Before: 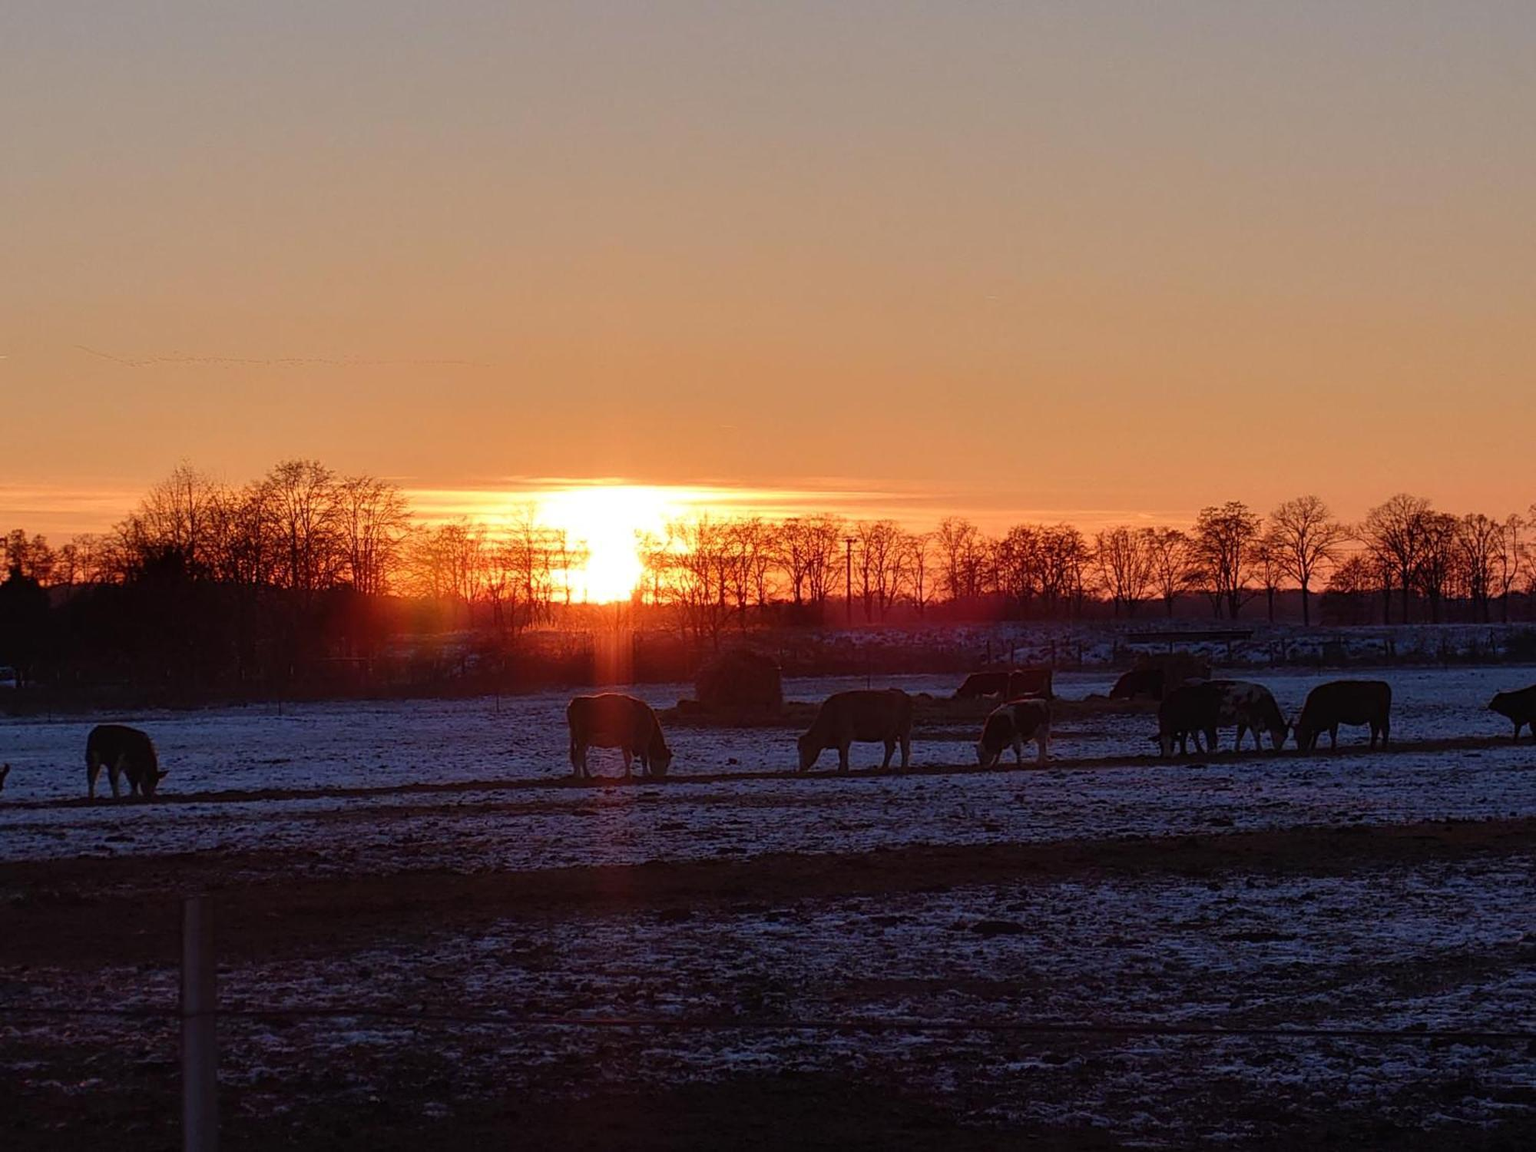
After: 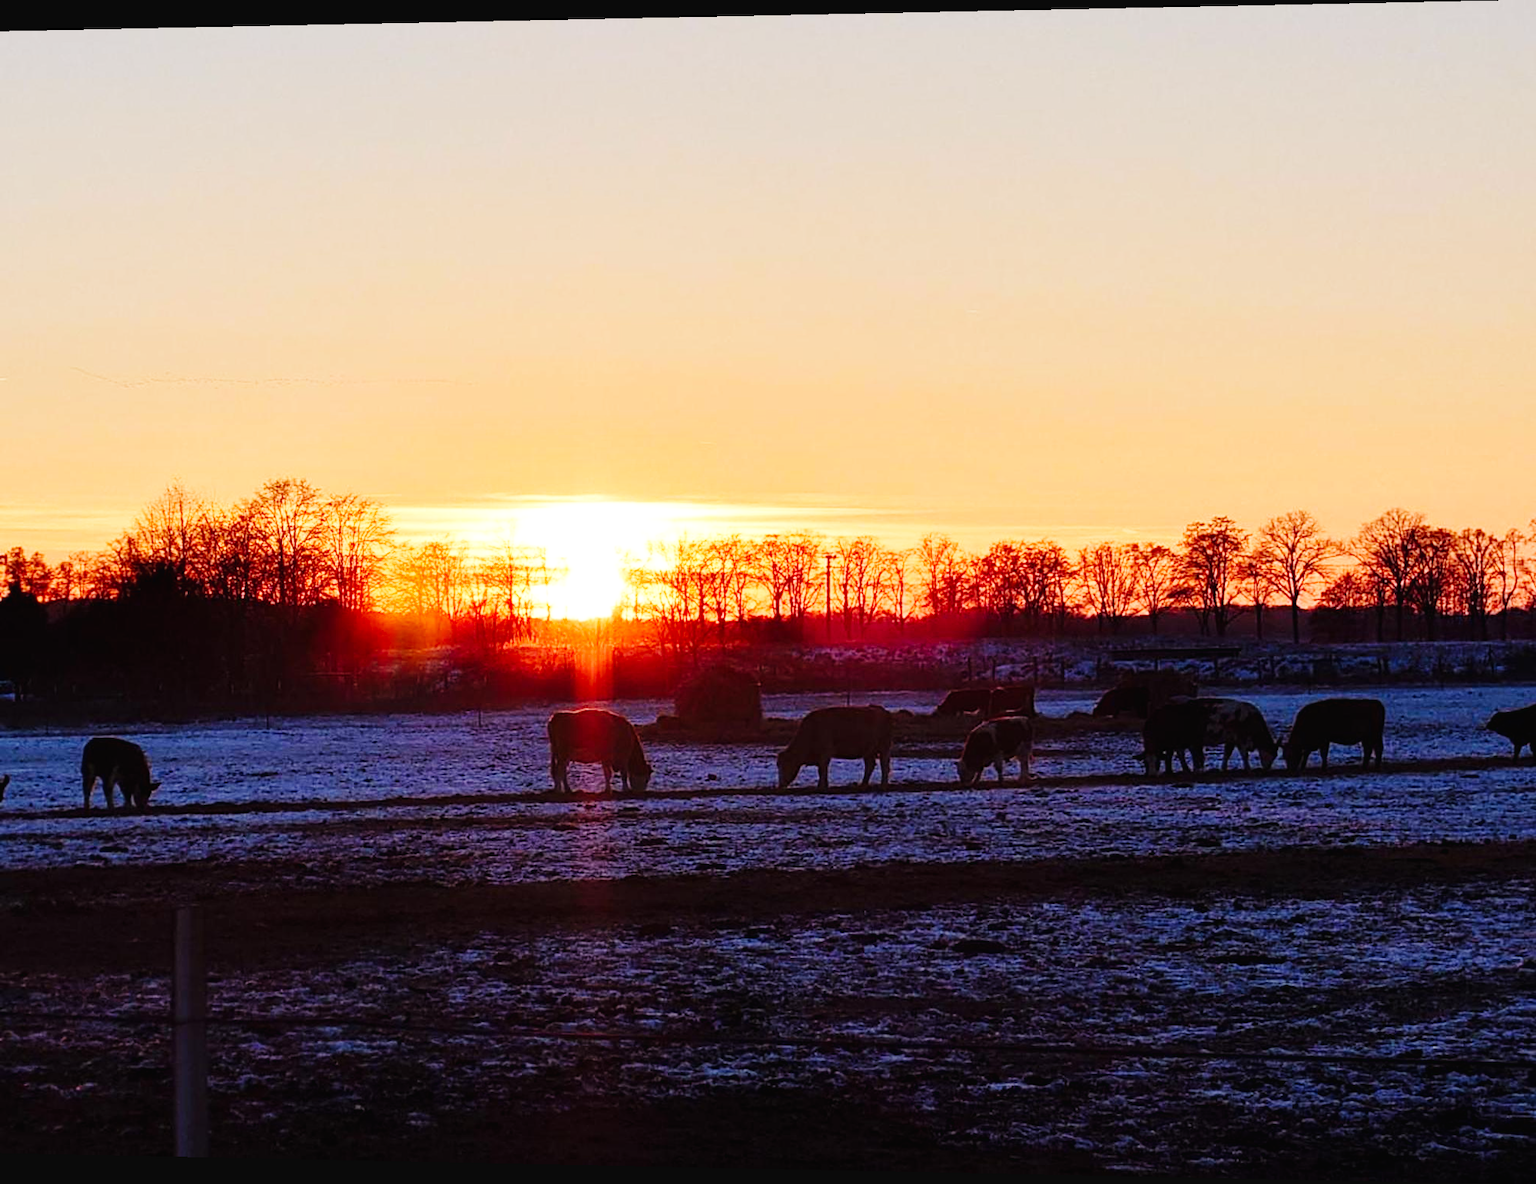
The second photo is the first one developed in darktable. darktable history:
base curve: curves: ch0 [(0, 0.003) (0.001, 0.002) (0.006, 0.004) (0.02, 0.022) (0.048, 0.086) (0.094, 0.234) (0.162, 0.431) (0.258, 0.629) (0.385, 0.8) (0.548, 0.918) (0.751, 0.988) (1, 1)], preserve colors none
rotate and perspective: lens shift (horizontal) -0.055, automatic cropping off
white balance: red 0.978, blue 0.999
